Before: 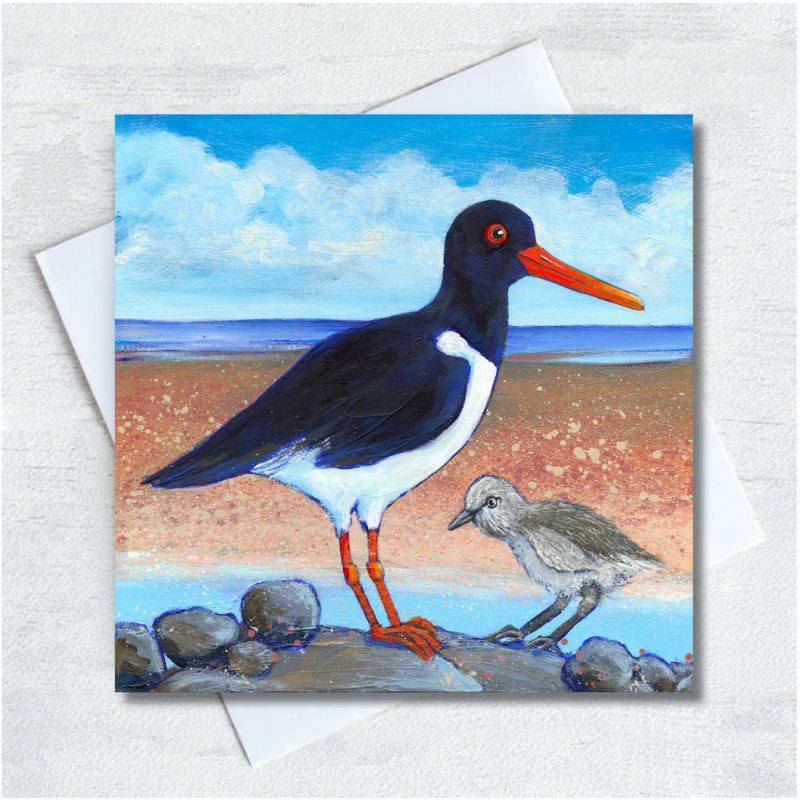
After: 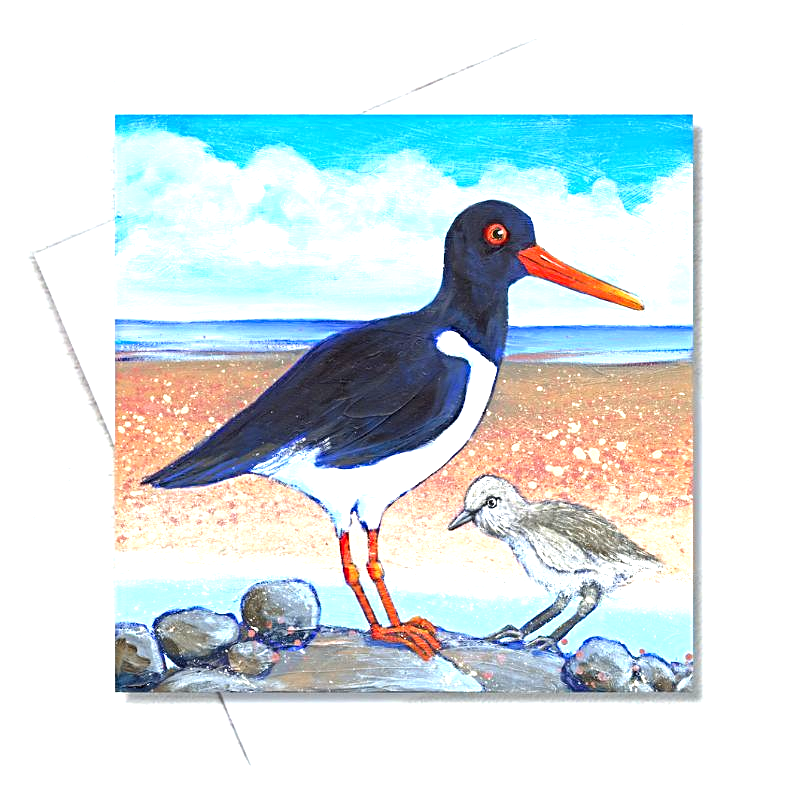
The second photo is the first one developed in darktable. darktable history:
sharpen: radius 3.992
exposure: black level correction 0, exposure 1.102 EV, compensate highlight preservation false
